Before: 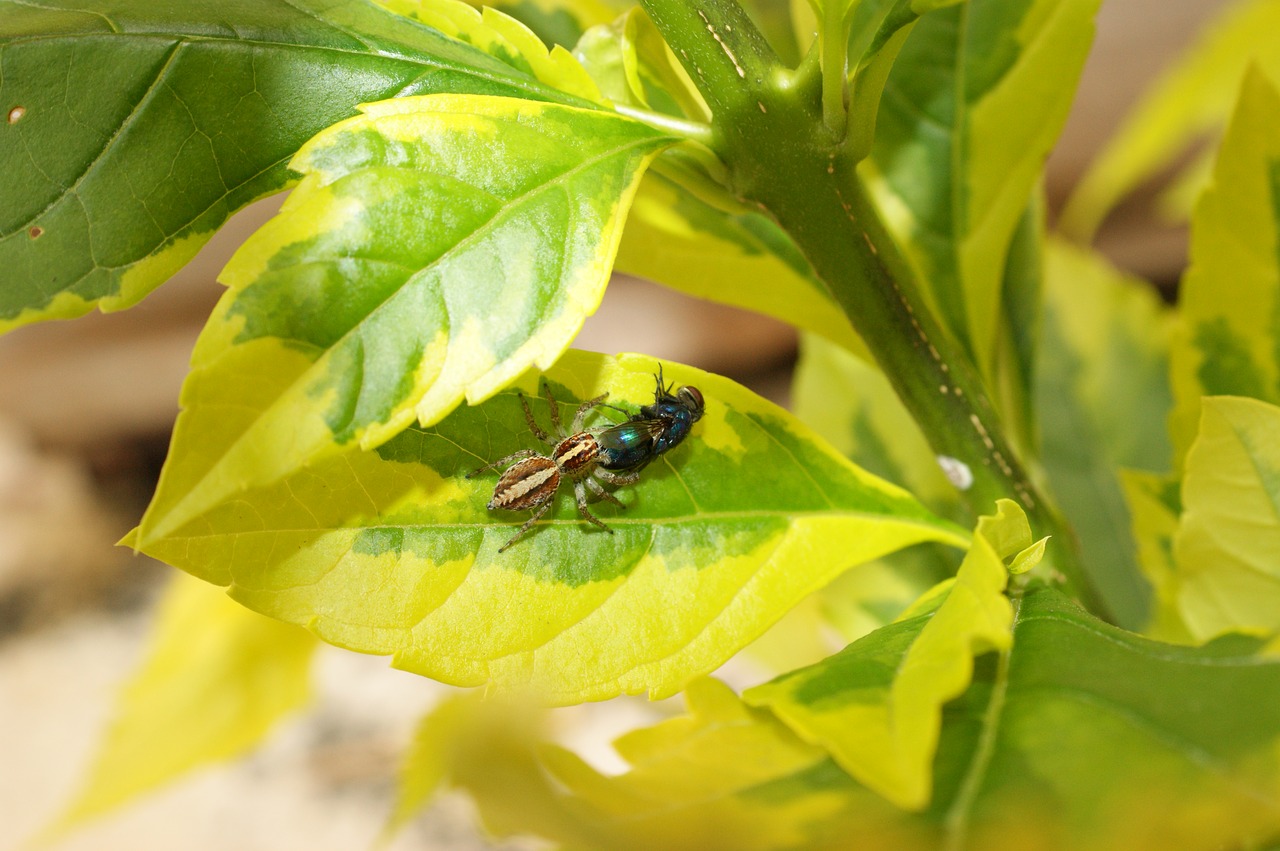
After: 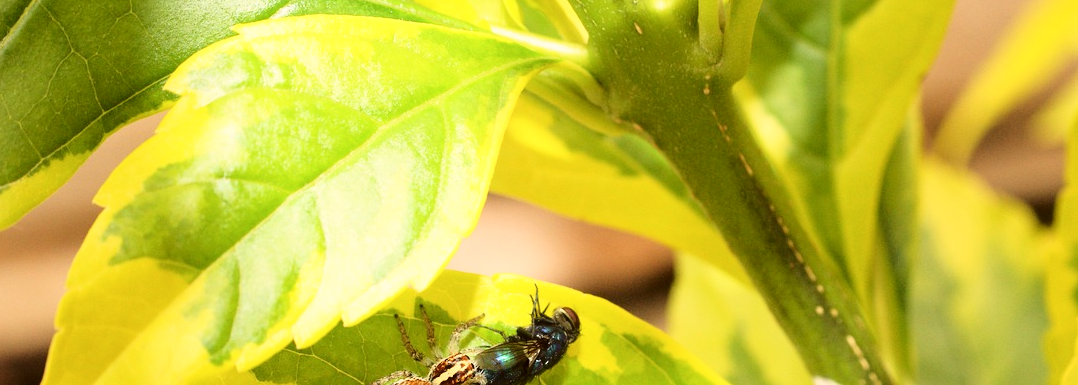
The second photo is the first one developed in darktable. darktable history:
crop and rotate: left 9.699%, top 9.475%, right 6.022%, bottom 45.282%
base curve: curves: ch0 [(0, 0) (0.028, 0.03) (0.121, 0.232) (0.46, 0.748) (0.859, 0.968) (1, 1)], exposure shift 0.01
color correction: highlights a* 6.14, highlights b* 8.39, shadows a* 5.38, shadows b* 6.9, saturation 0.894
